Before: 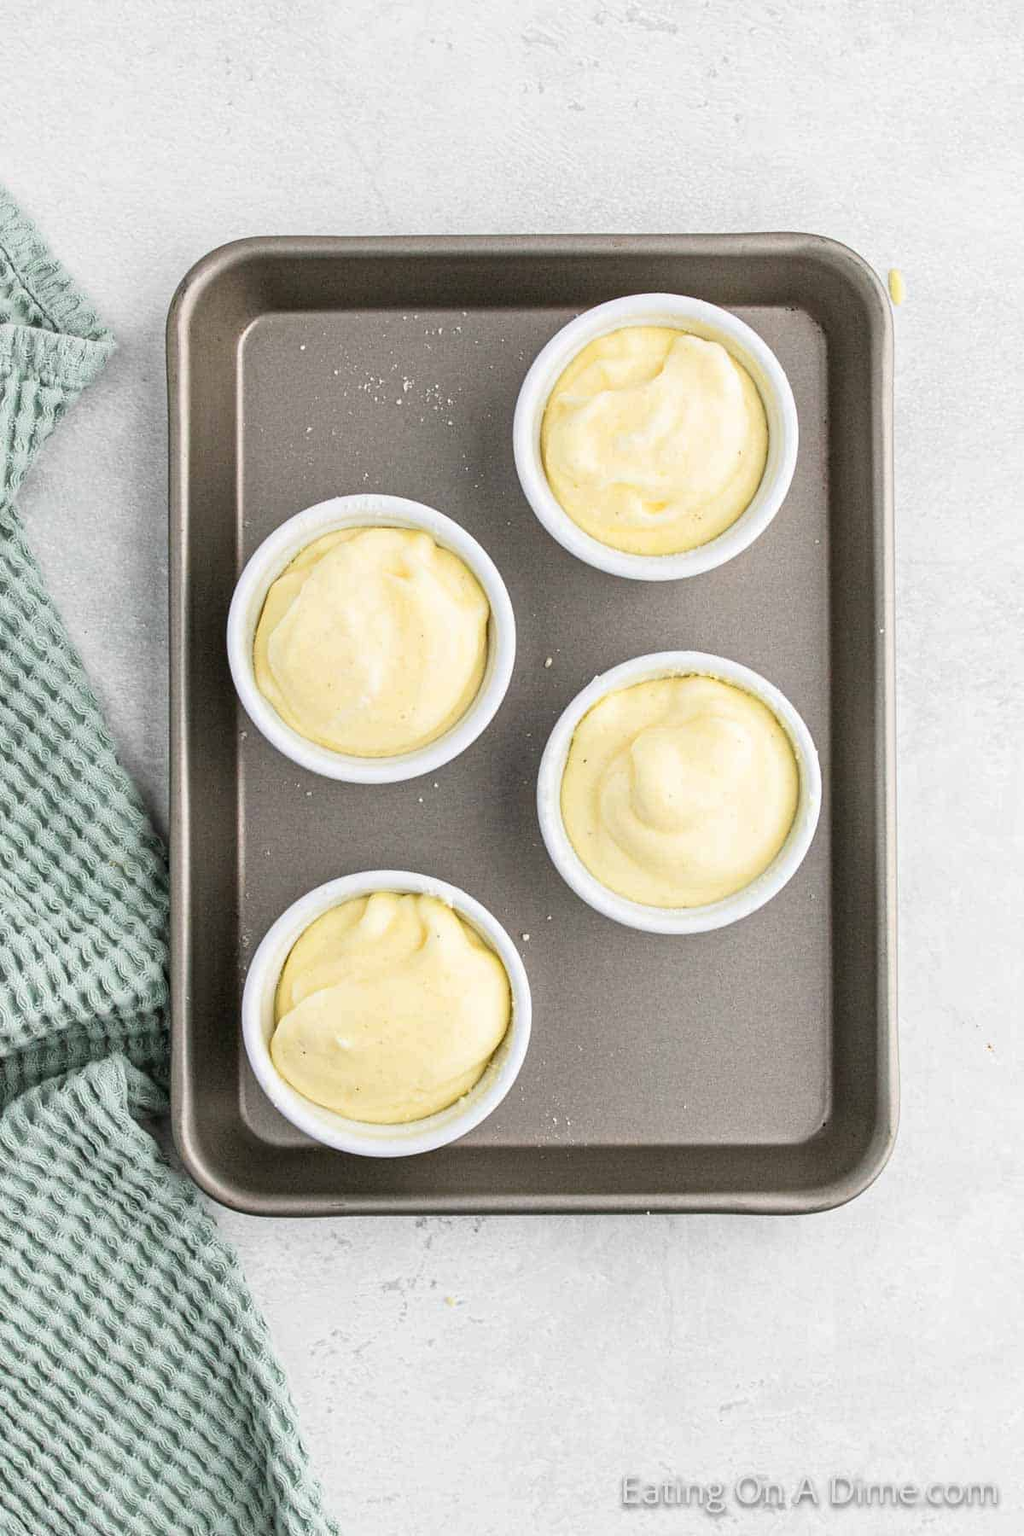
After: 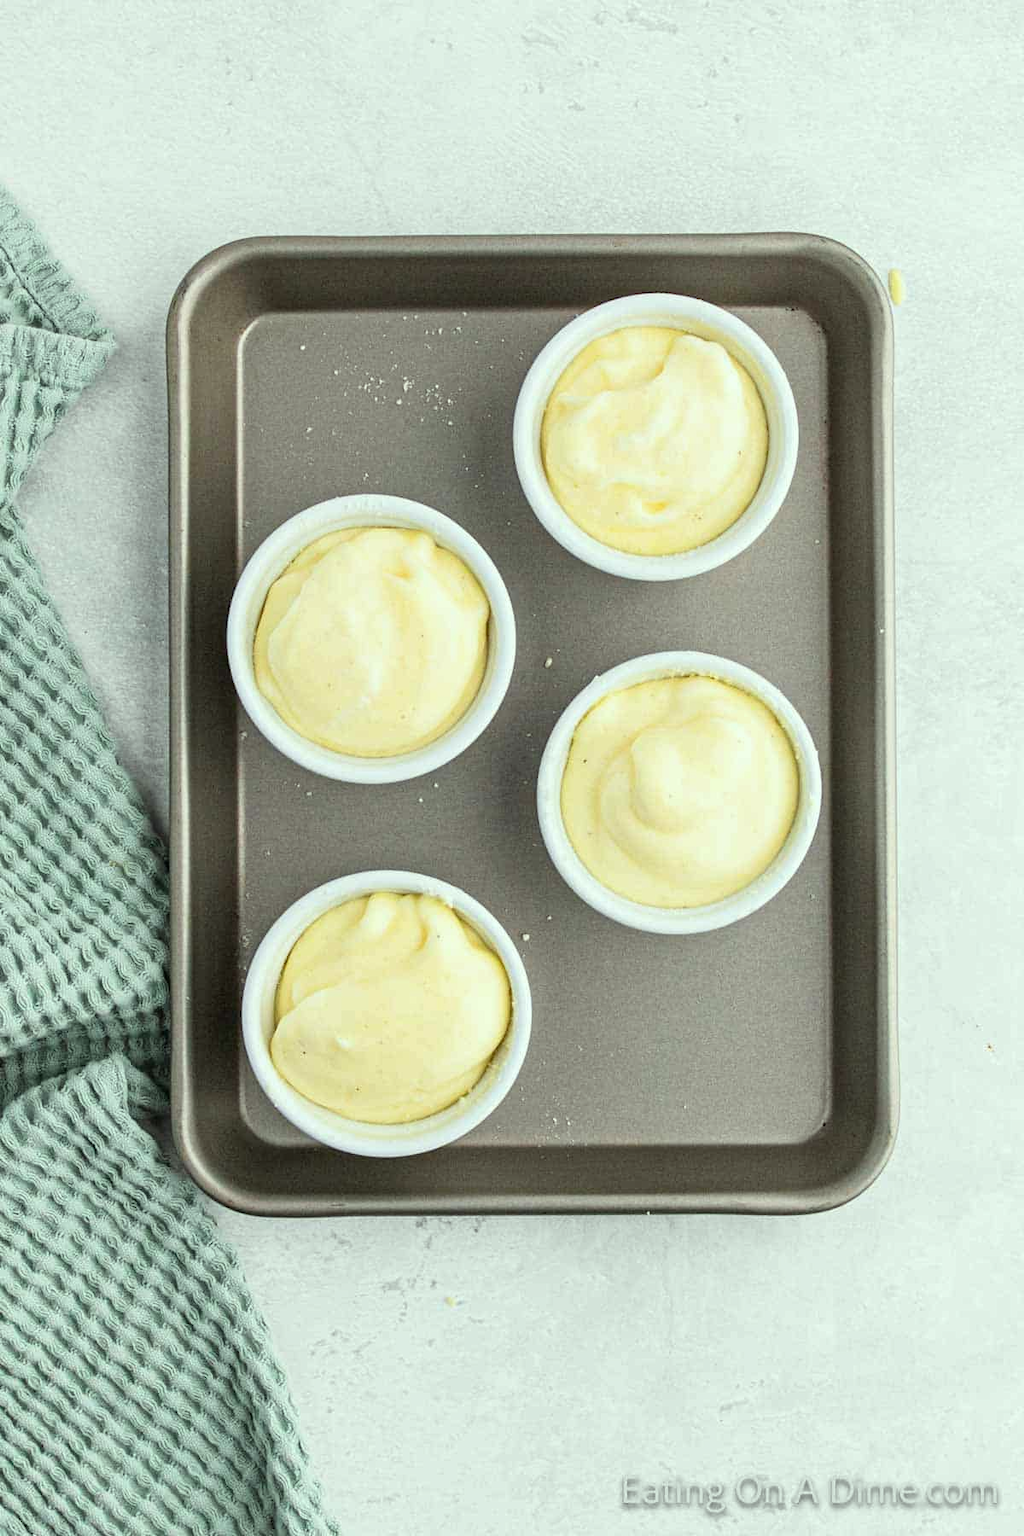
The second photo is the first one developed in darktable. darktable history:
color correction: highlights a* -7.97, highlights b* 3.46
